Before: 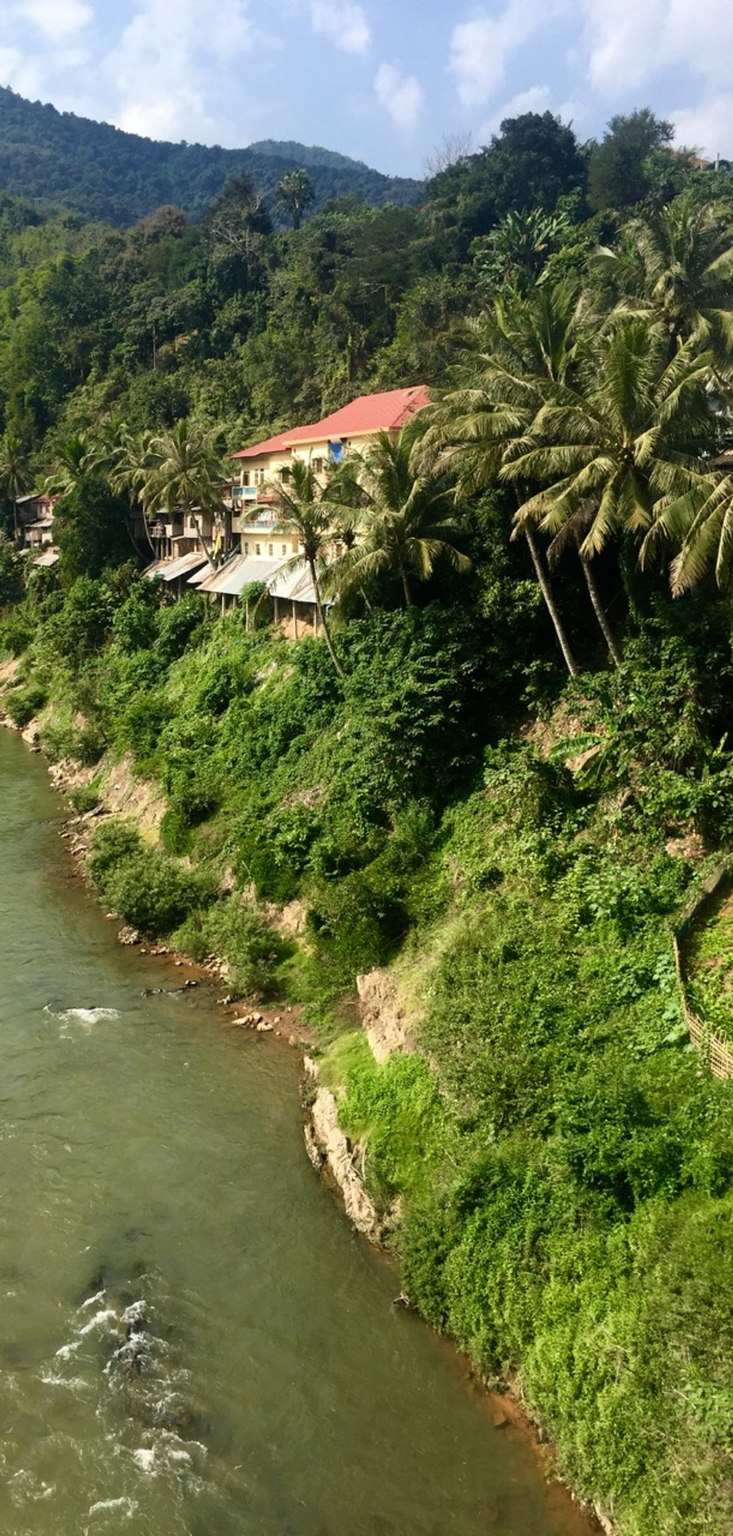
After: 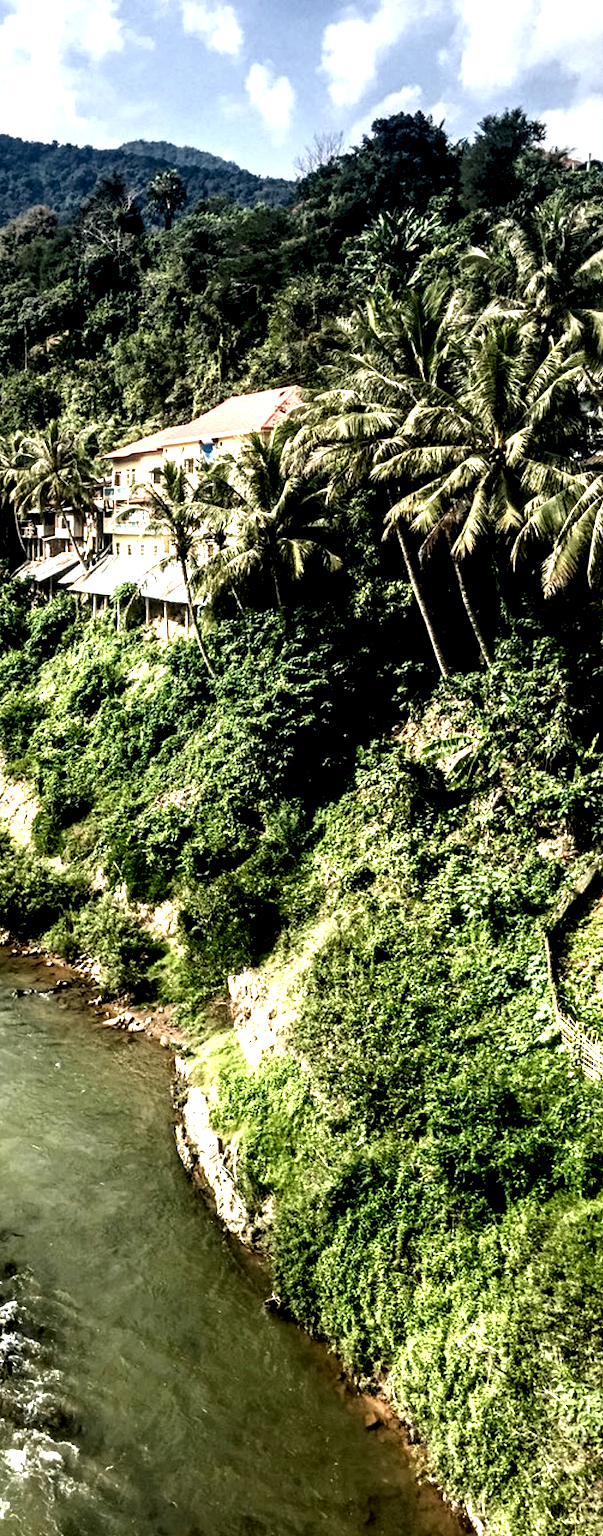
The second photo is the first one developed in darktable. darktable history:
local contrast: highlights 115%, shadows 42%, detail 293%
crop: left 17.582%, bottom 0.031%
